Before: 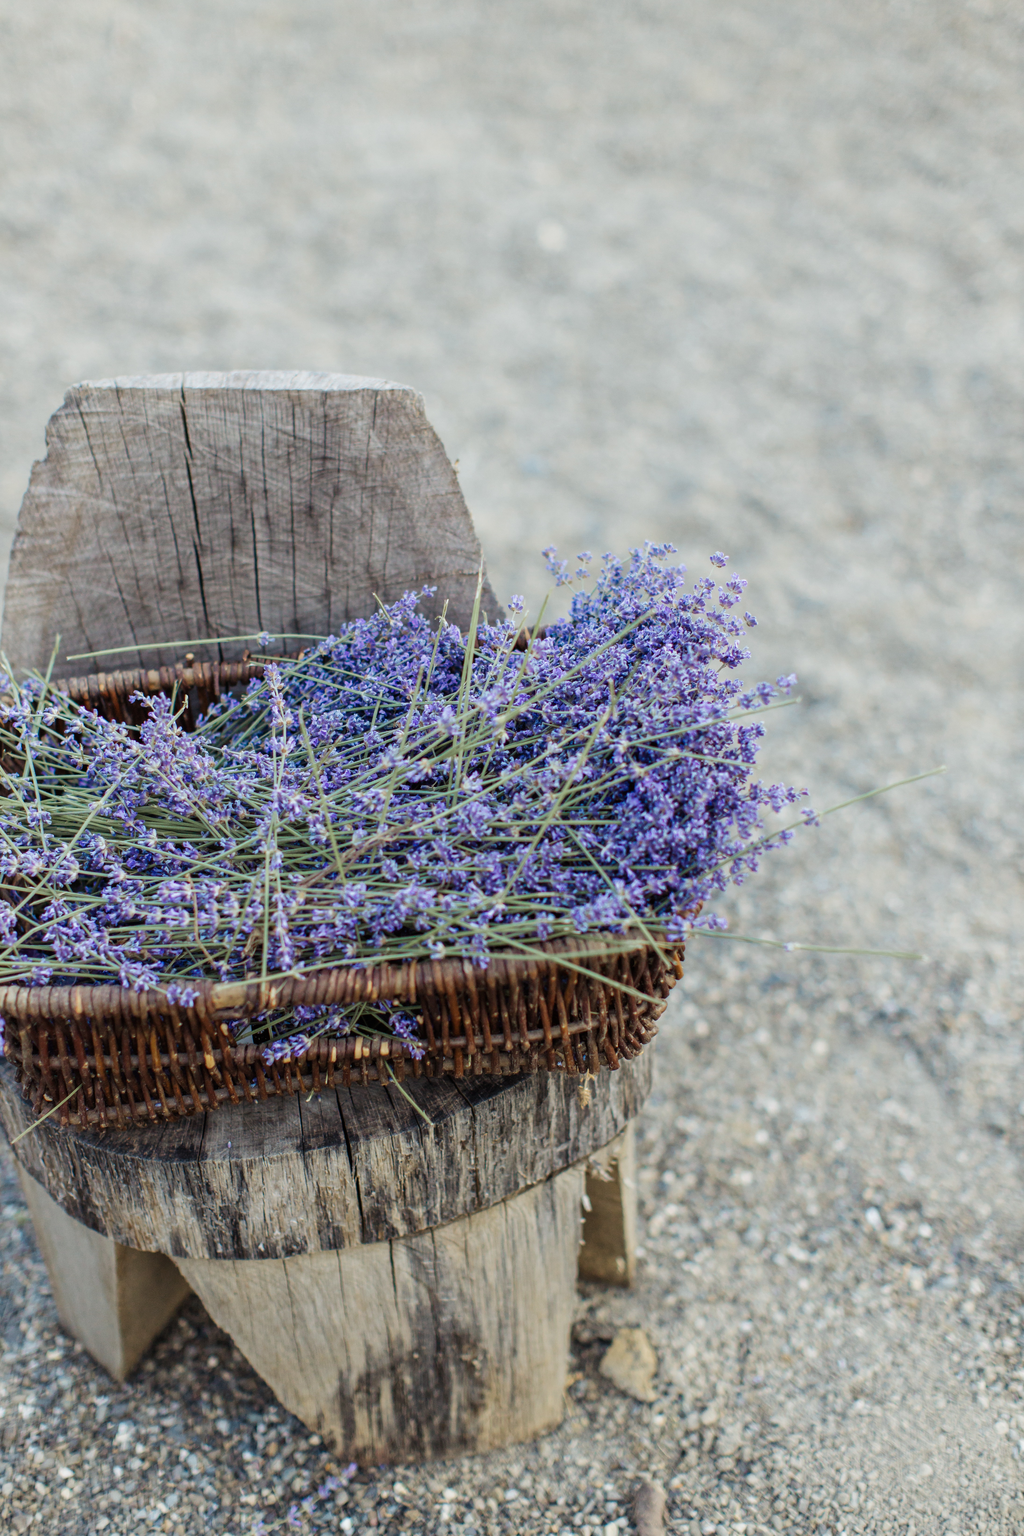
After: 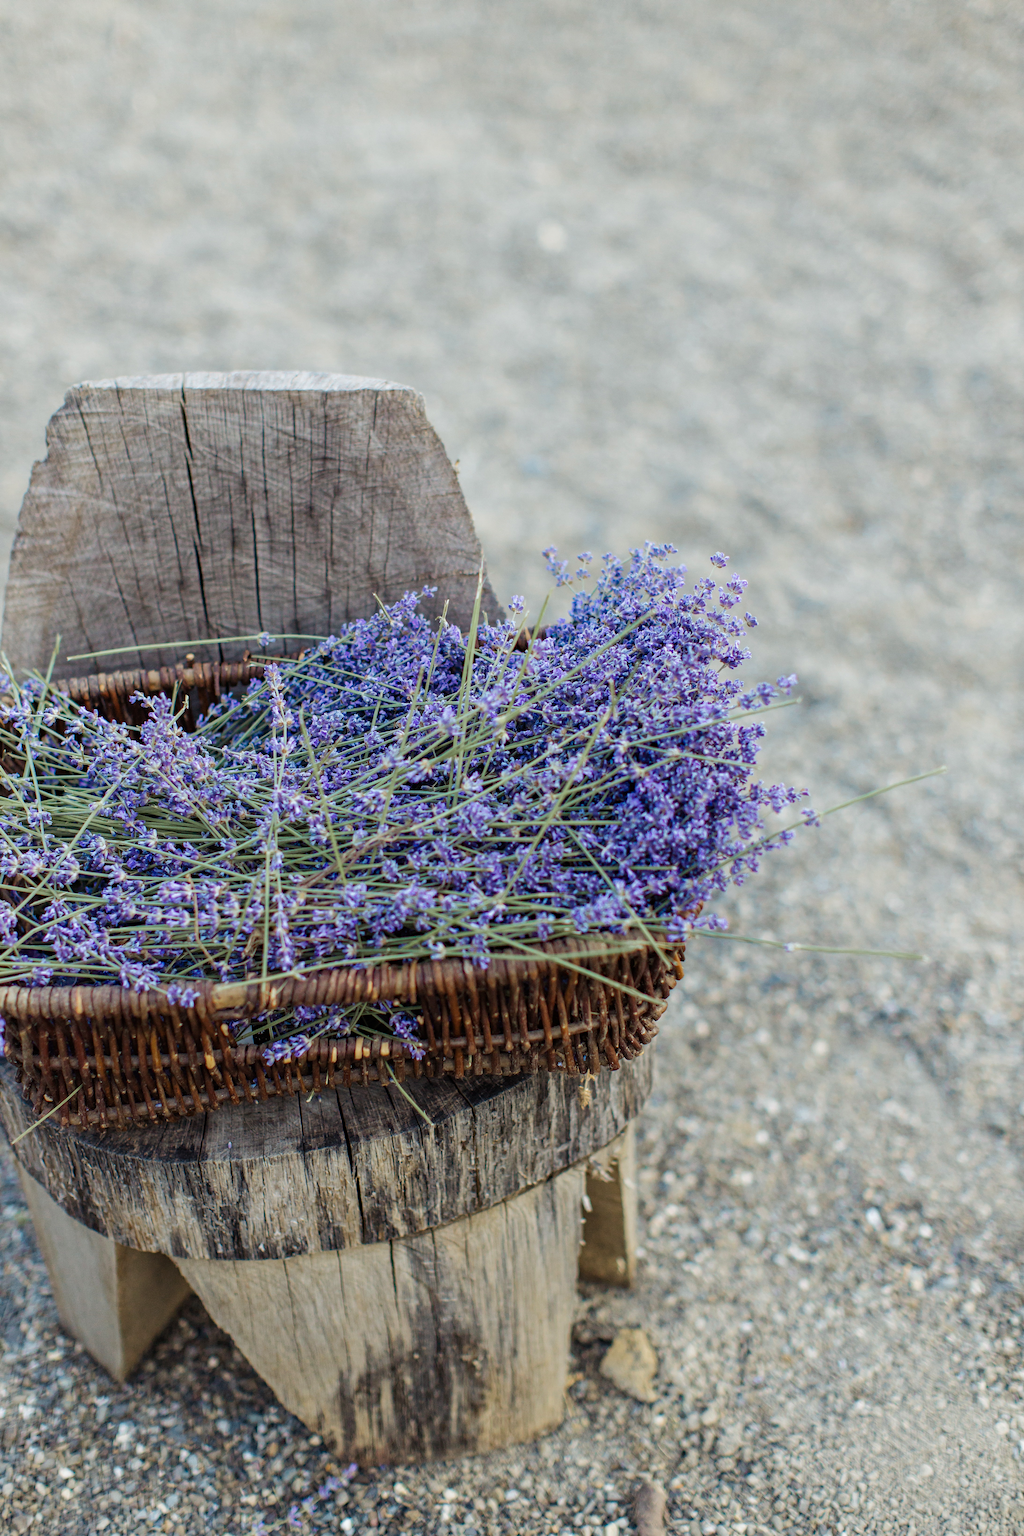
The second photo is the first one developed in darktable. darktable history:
tone equalizer: edges refinement/feathering 500, mask exposure compensation -1.57 EV, preserve details no
sharpen: radius 1.005
haze removal: compatibility mode true, adaptive false
